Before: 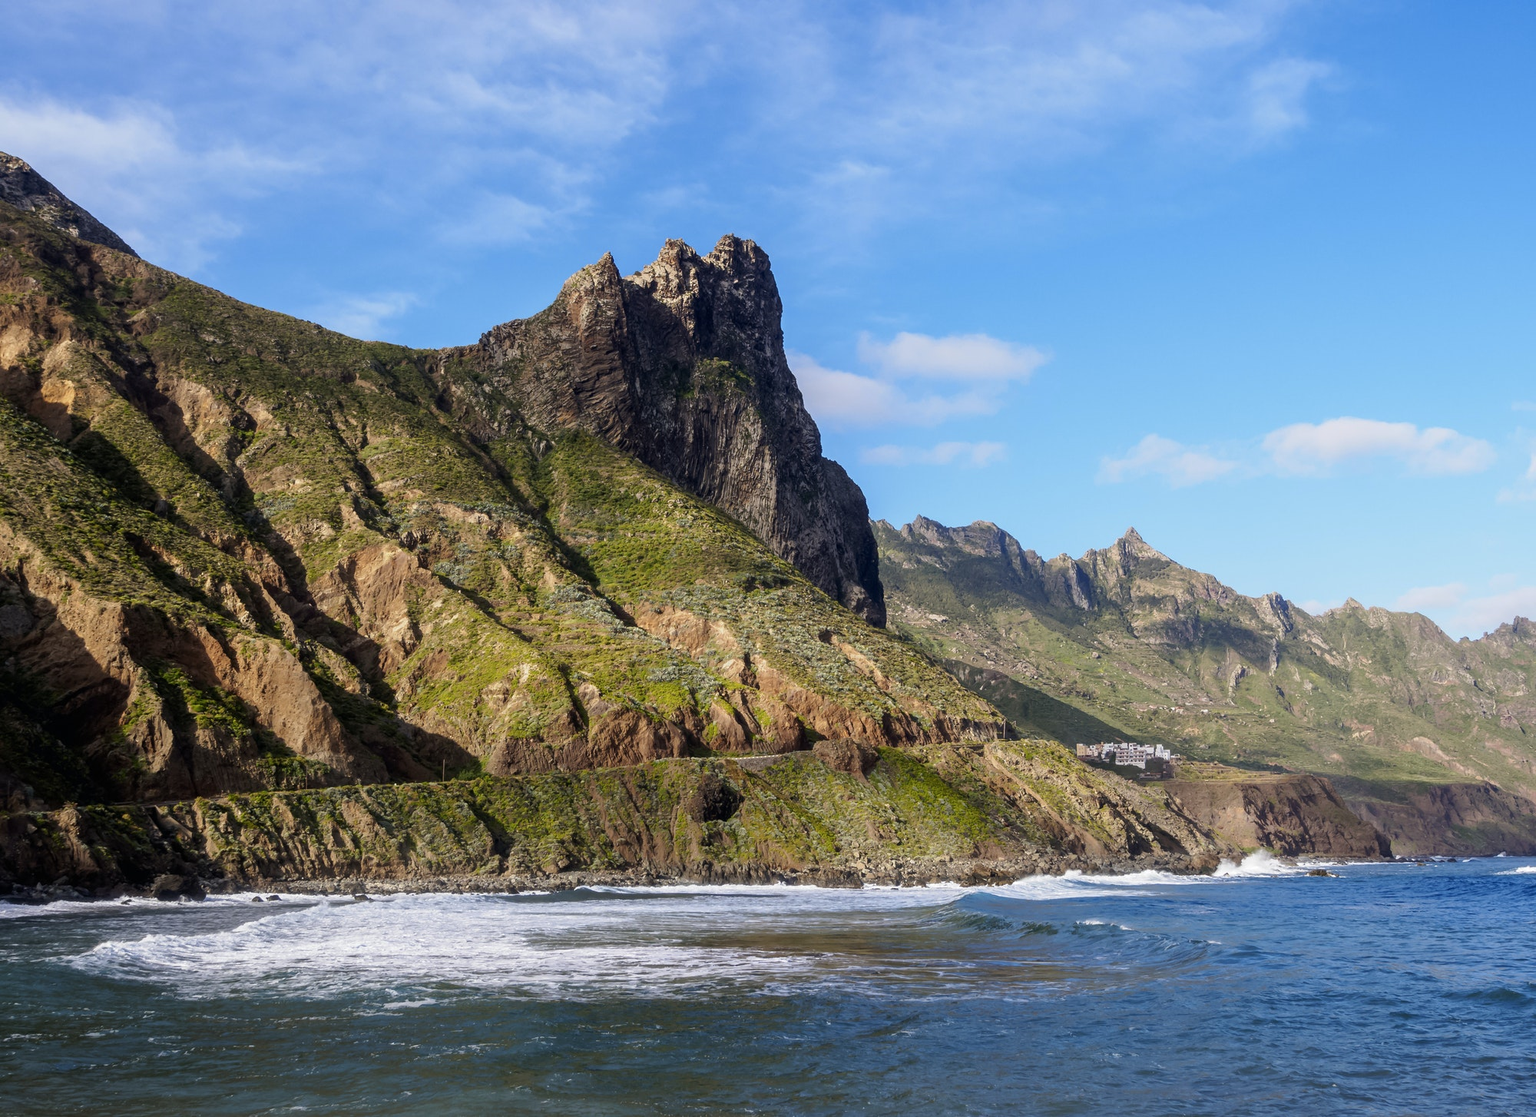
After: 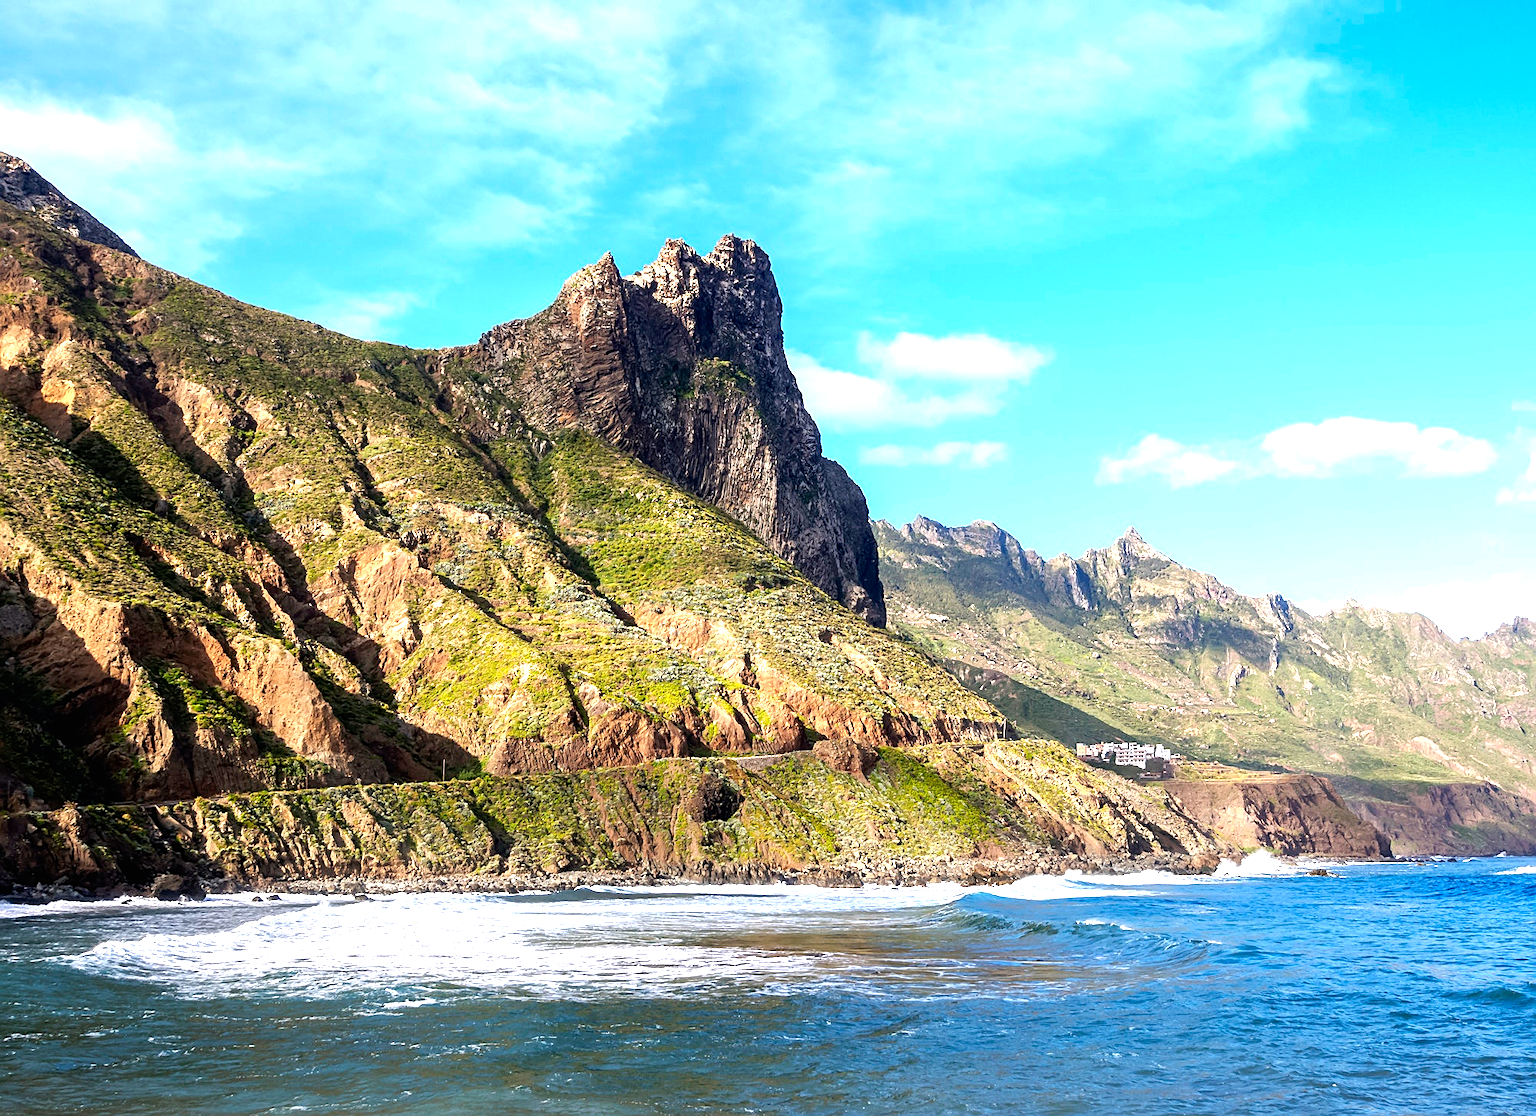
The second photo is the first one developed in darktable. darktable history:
sharpen: on, module defaults
exposure: black level correction 0, exposure 1.2 EV, compensate highlight preservation false
